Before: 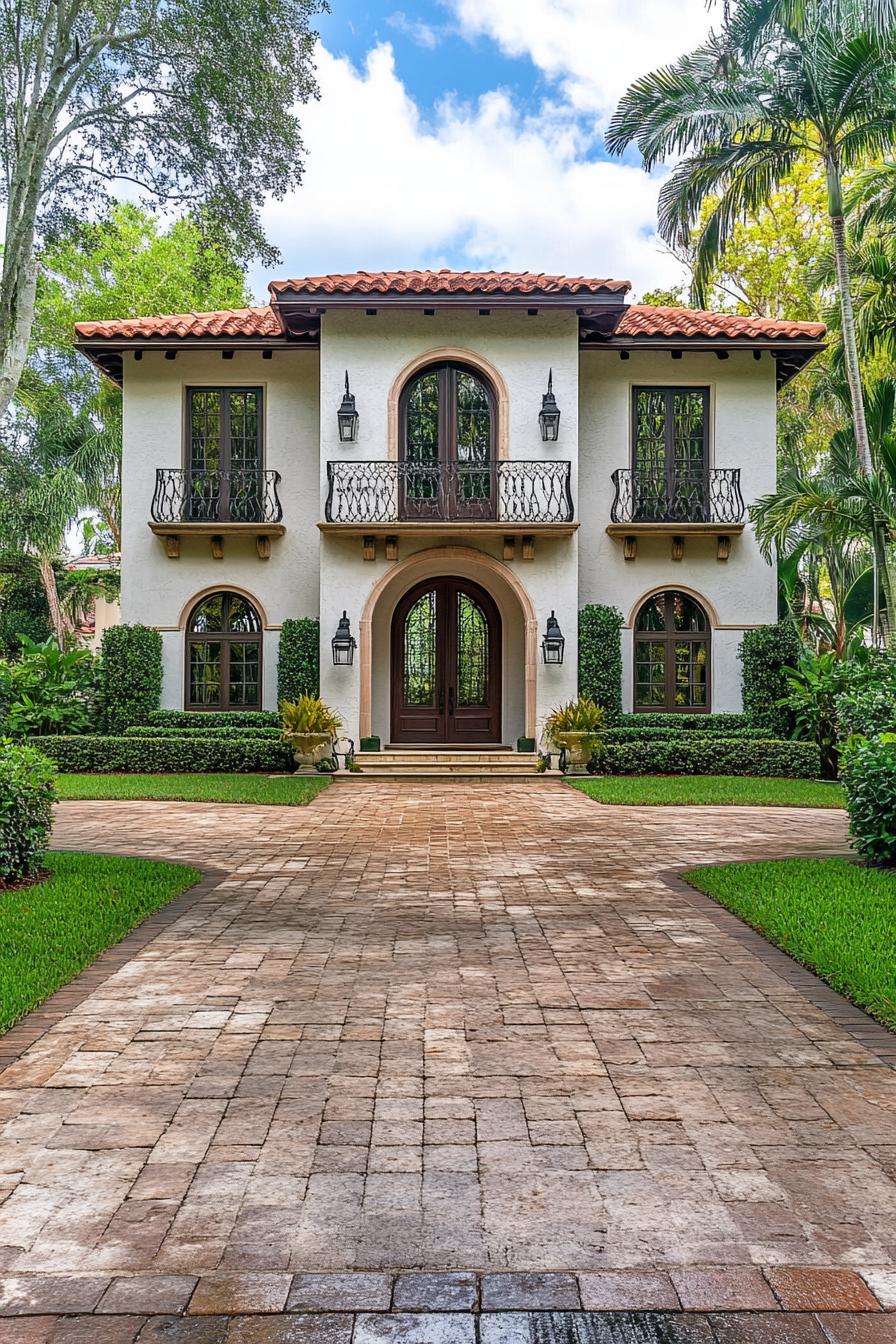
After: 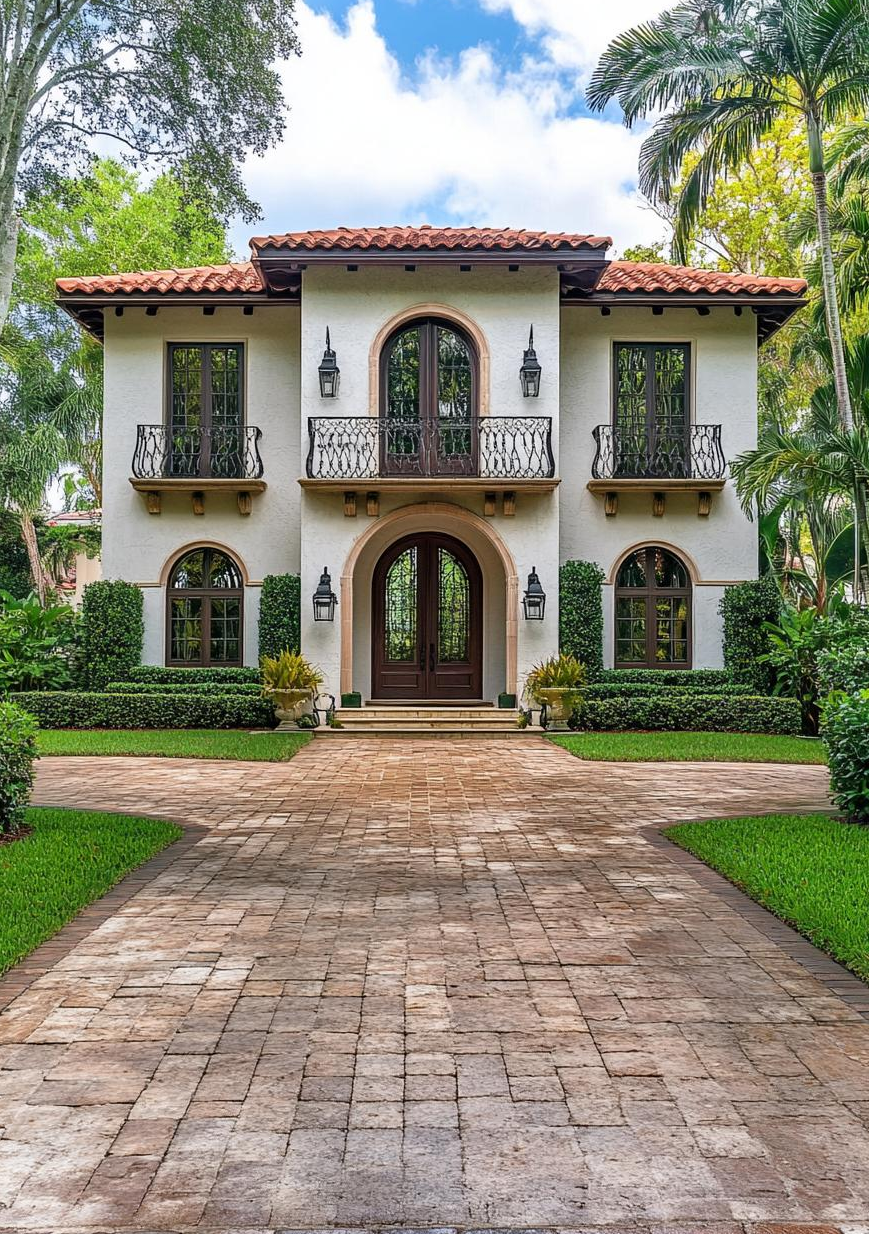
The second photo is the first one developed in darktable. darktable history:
crop: left 2.165%, top 3.293%, right 0.822%, bottom 4.845%
